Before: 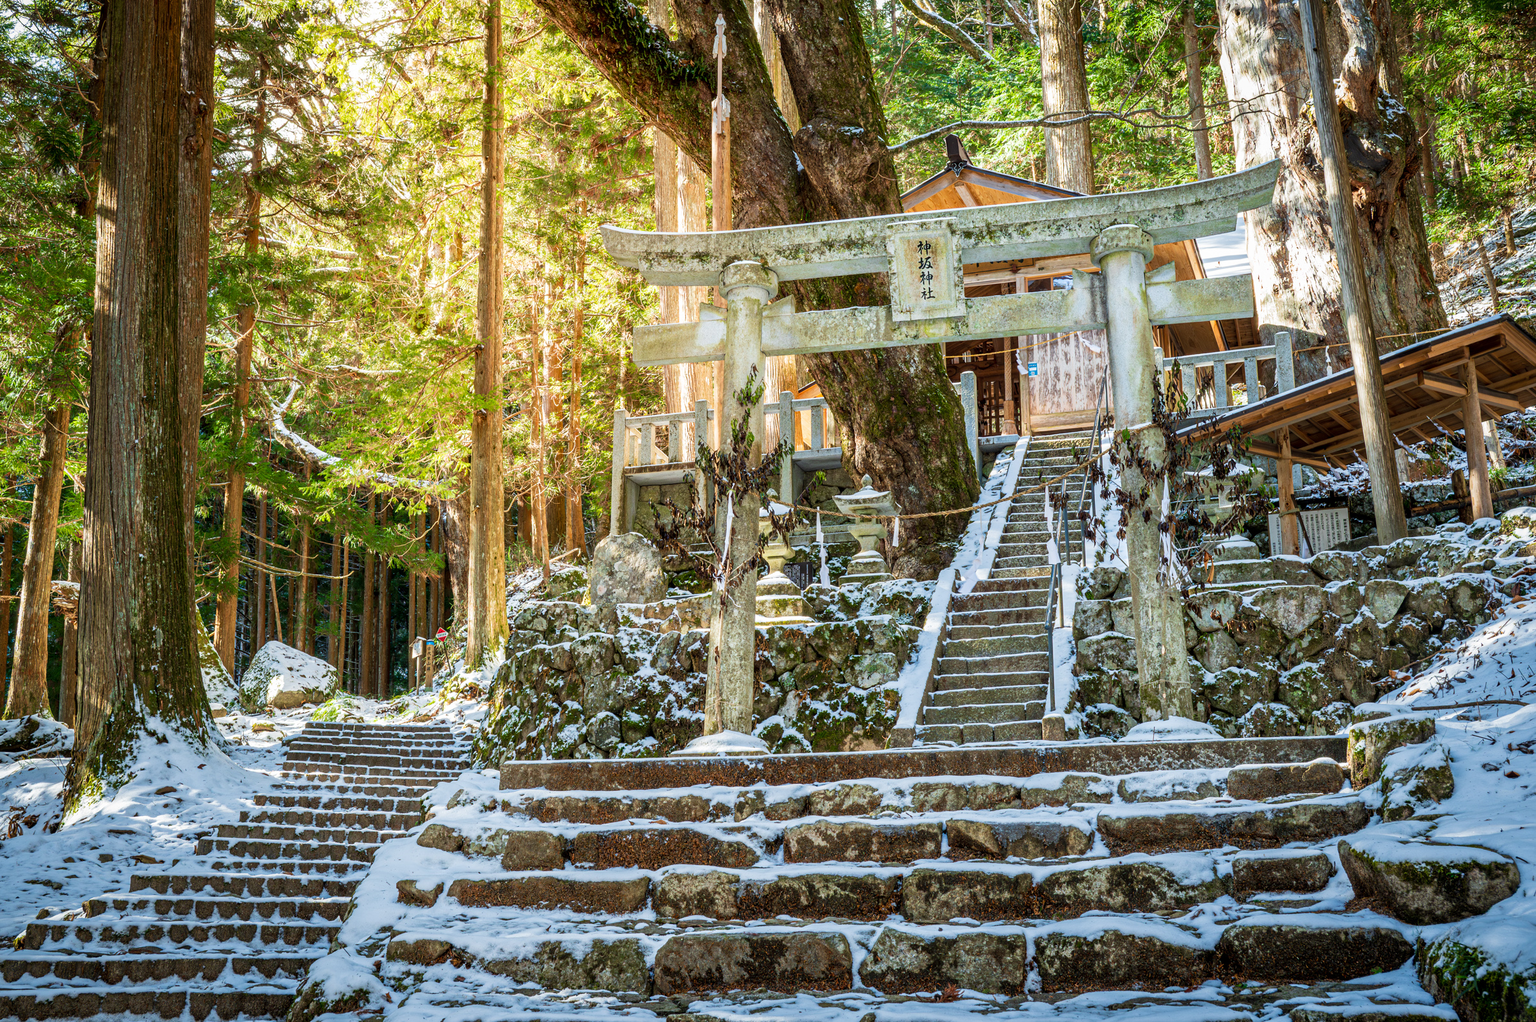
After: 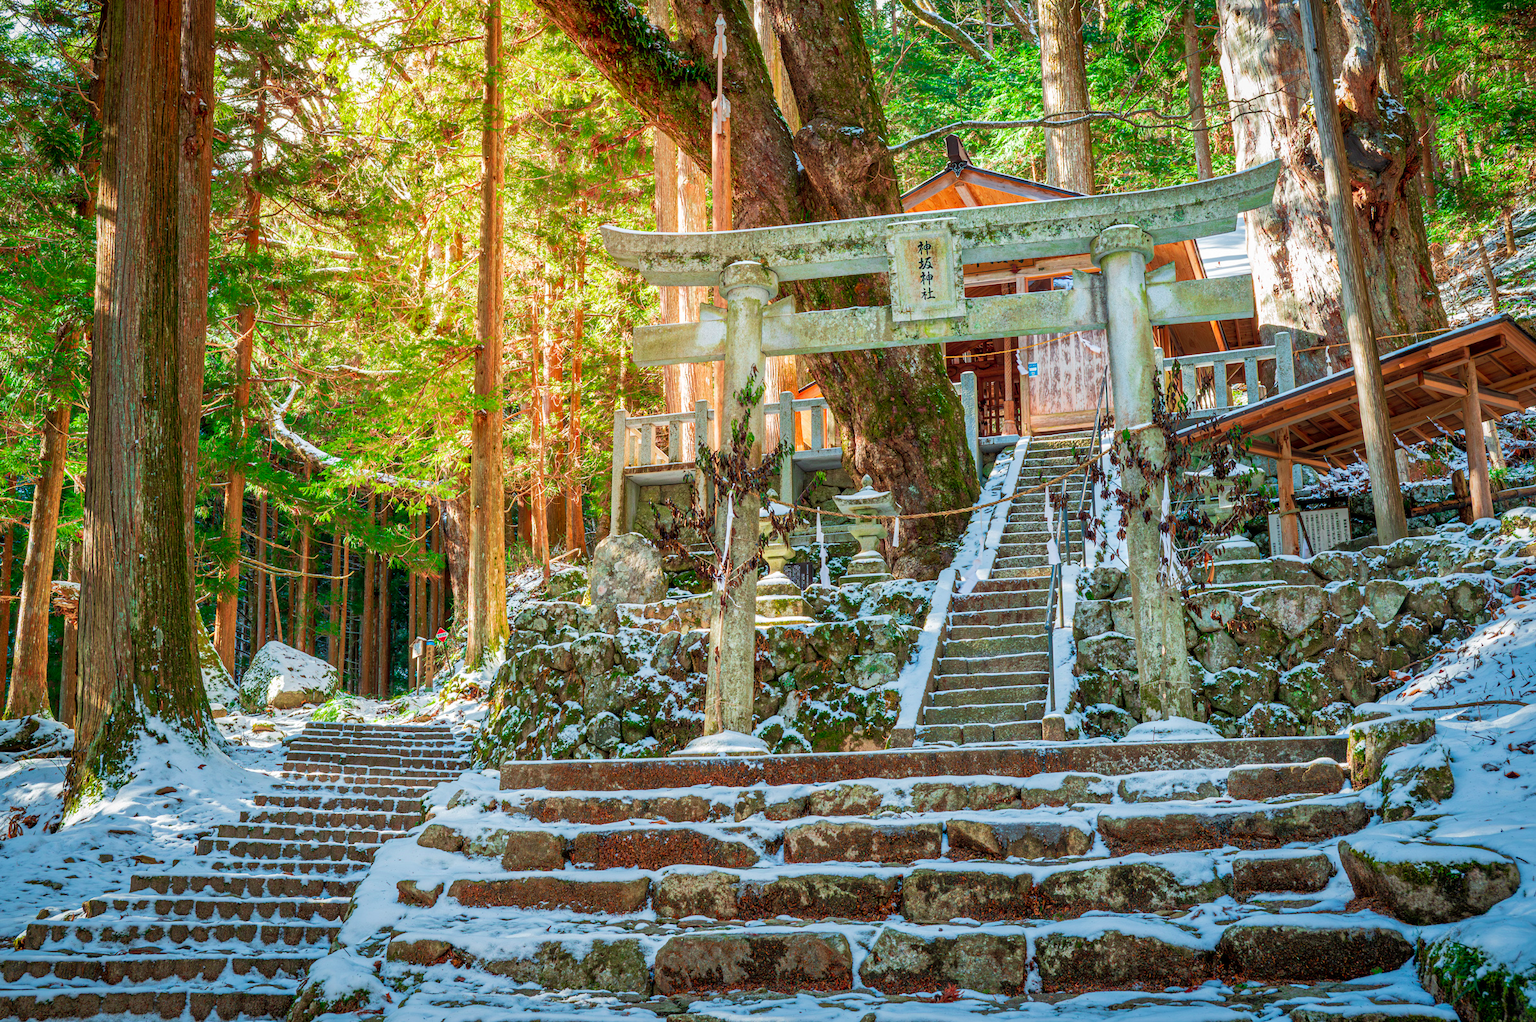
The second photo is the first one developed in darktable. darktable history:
color contrast: green-magenta contrast 1.73, blue-yellow contrast 1.15
shadows and highlights: on, module defaults
